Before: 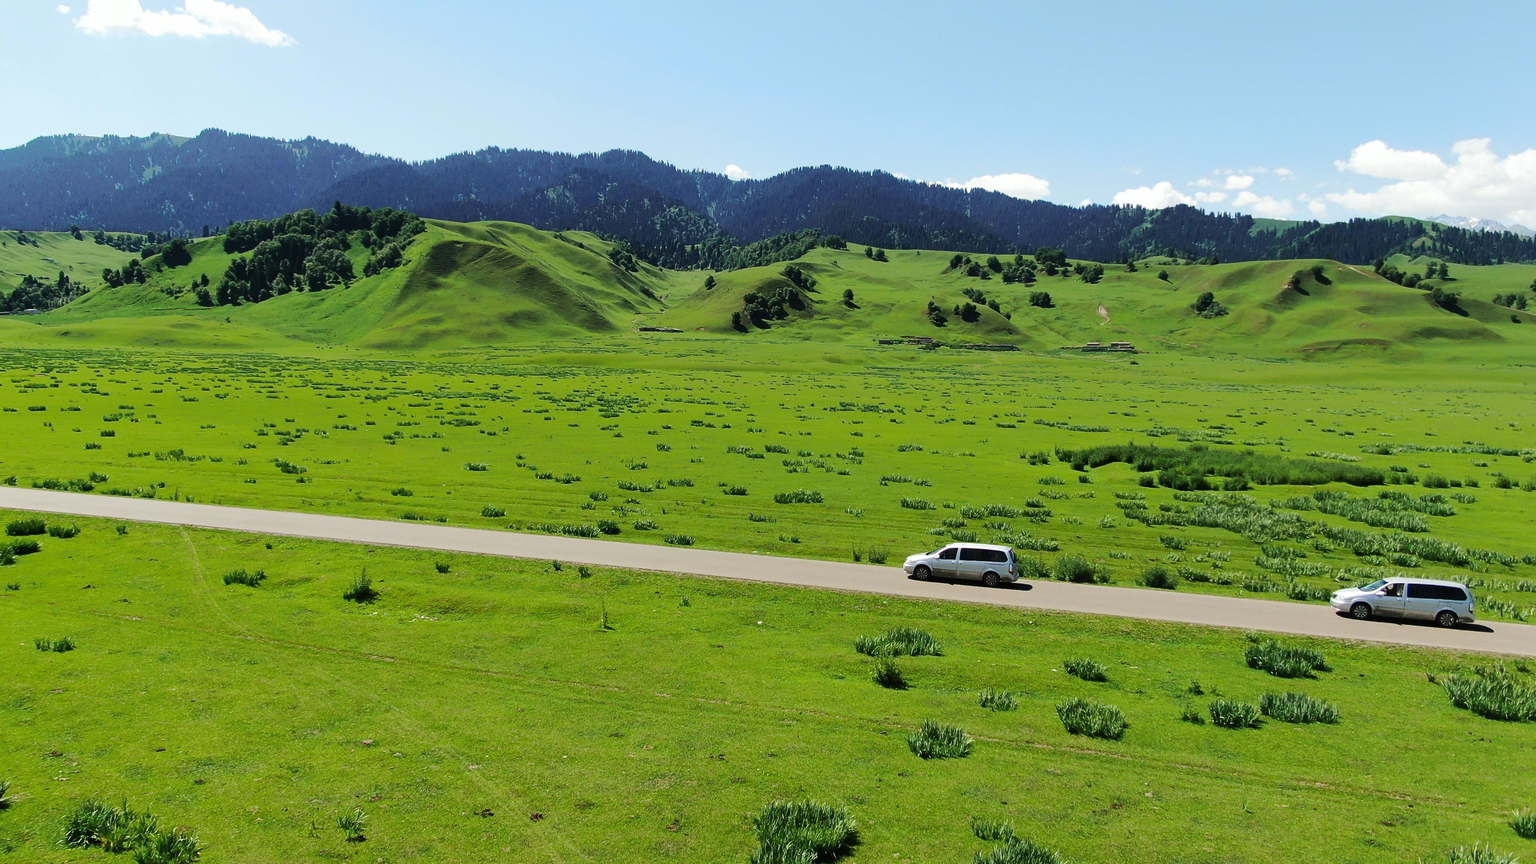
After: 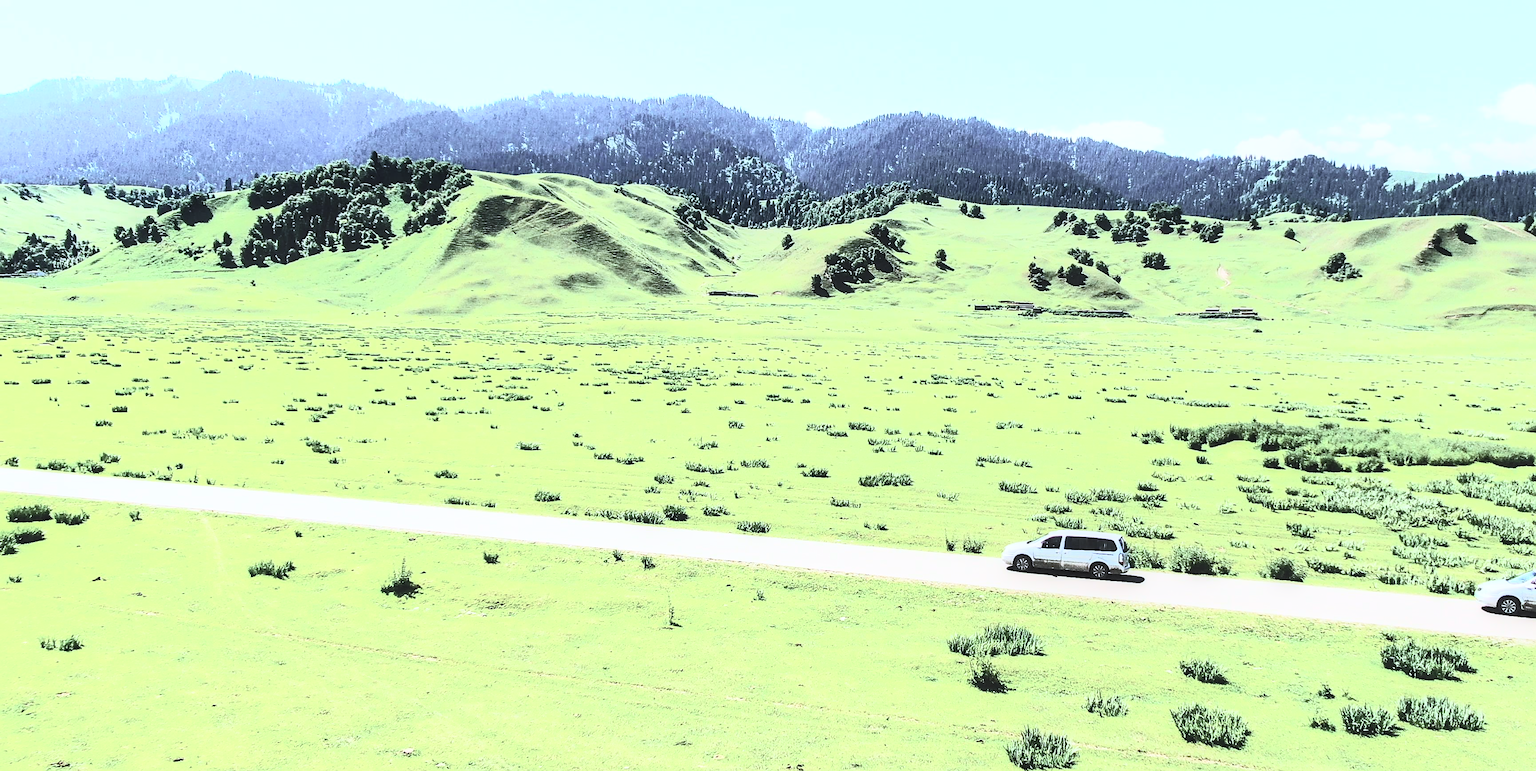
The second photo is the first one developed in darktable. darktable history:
contrast brightness saturation: contrast 0.564, brightness 0.567, saturation -0.337
crop: top 7.527%, right 9.79%, bottom 11.946%
tone equalizer: -7 EV 0.146 EV, -6 EV 0.616 EV, -5 EV 1.17 EV, -4 EV 1.31 EV, -3 EV 1.15 EV, -2 EV 0.6 EV, -1 EV 0.157 EV, edges refinement/feathering 500, mask exposure compensation -1.57 EV, preserve details no
sharpen: on, module defaults
local contrast: on, module defaults
exposure: exposure -0.048 EV, compensate highlight preservation false
color correction: highlights a* -0.764, highlights b* -8.93
